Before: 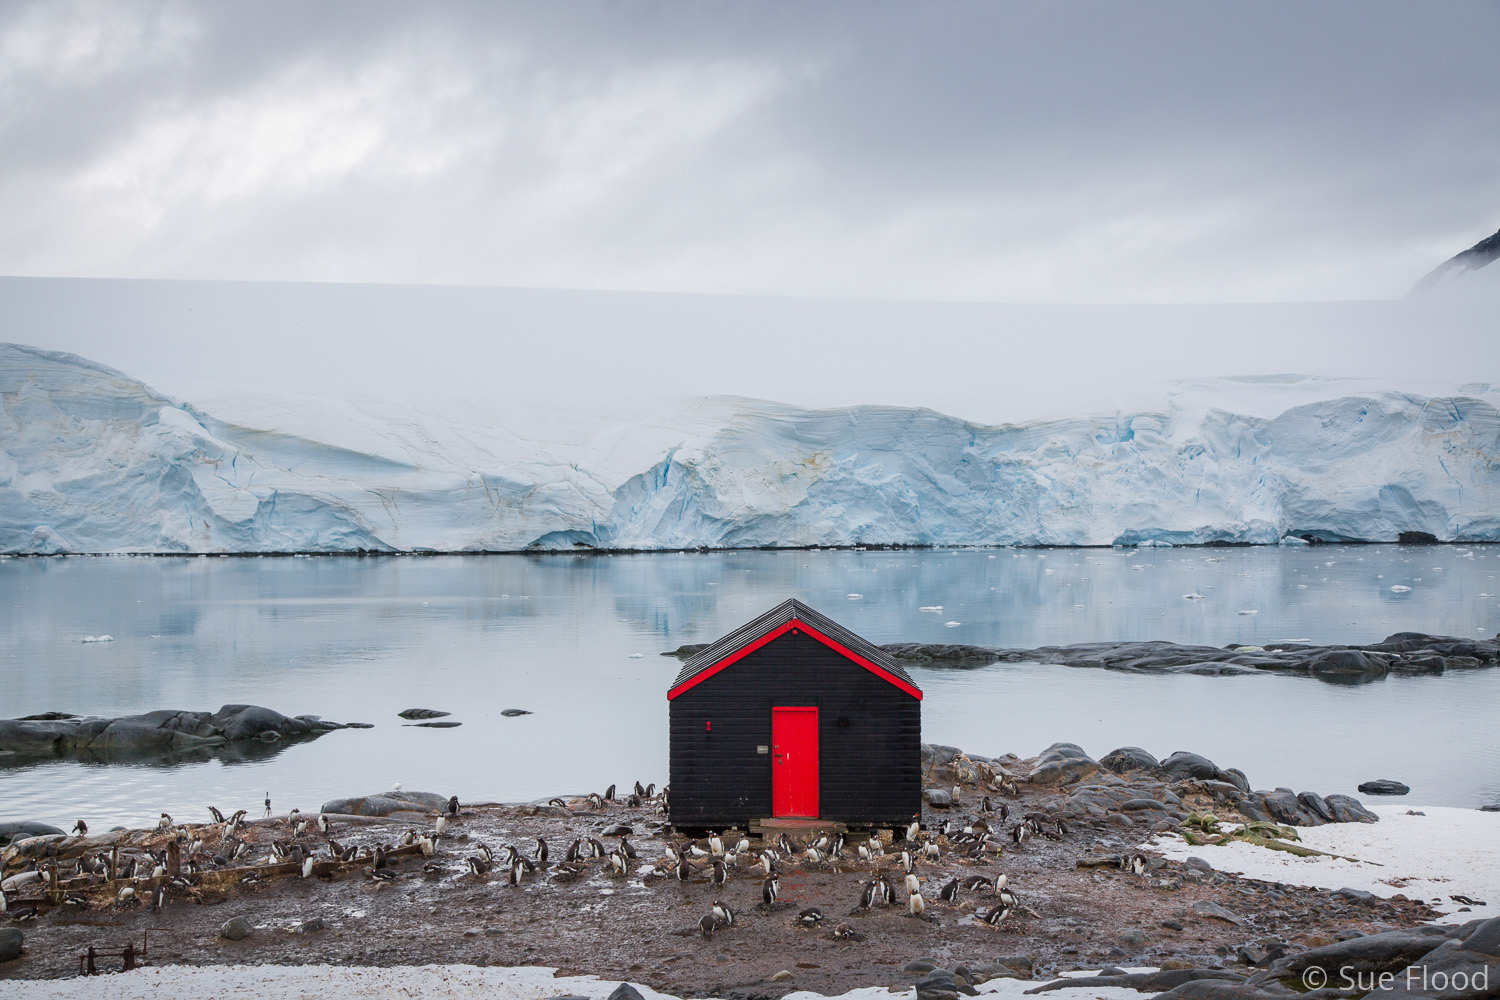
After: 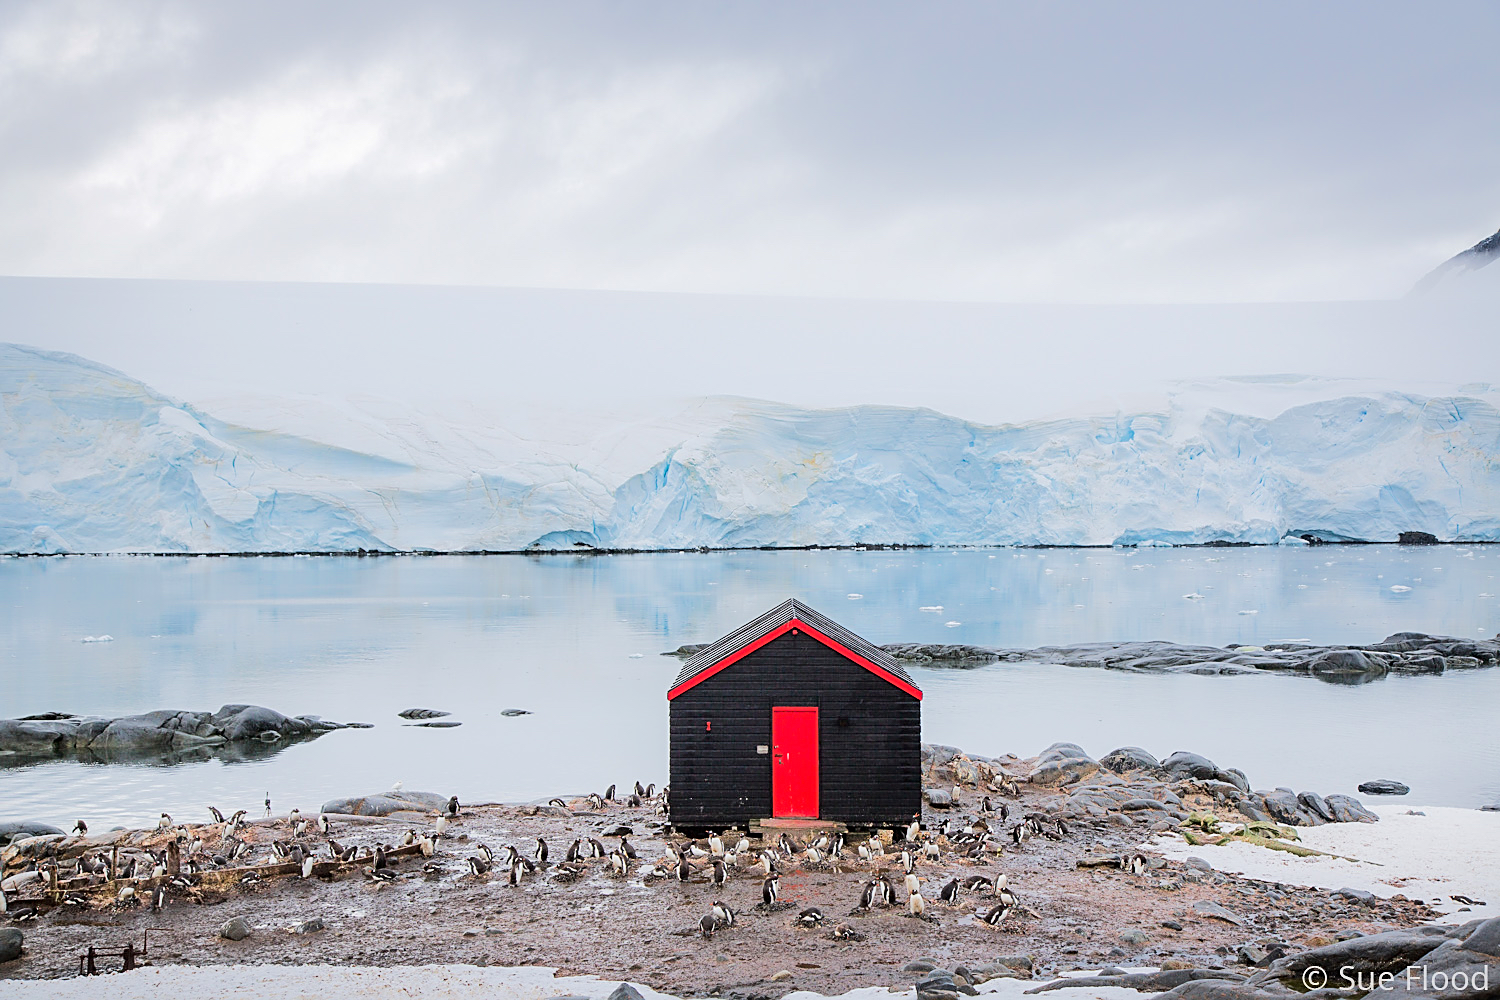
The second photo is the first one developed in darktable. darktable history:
sharpen: on, module defaults
tone equalizer: -7 EV 0.159 EV, -6 EV 0.612 EV, -5 EV 1.14 EV, -4 EV 1.32 EV, -3 EV 1.18 EV, -2 EV 0.6 EV, -1 EV 0.152 EV, edges refinement/feathering 500, mask exposure compensation -1.26 EV, preserve details no
